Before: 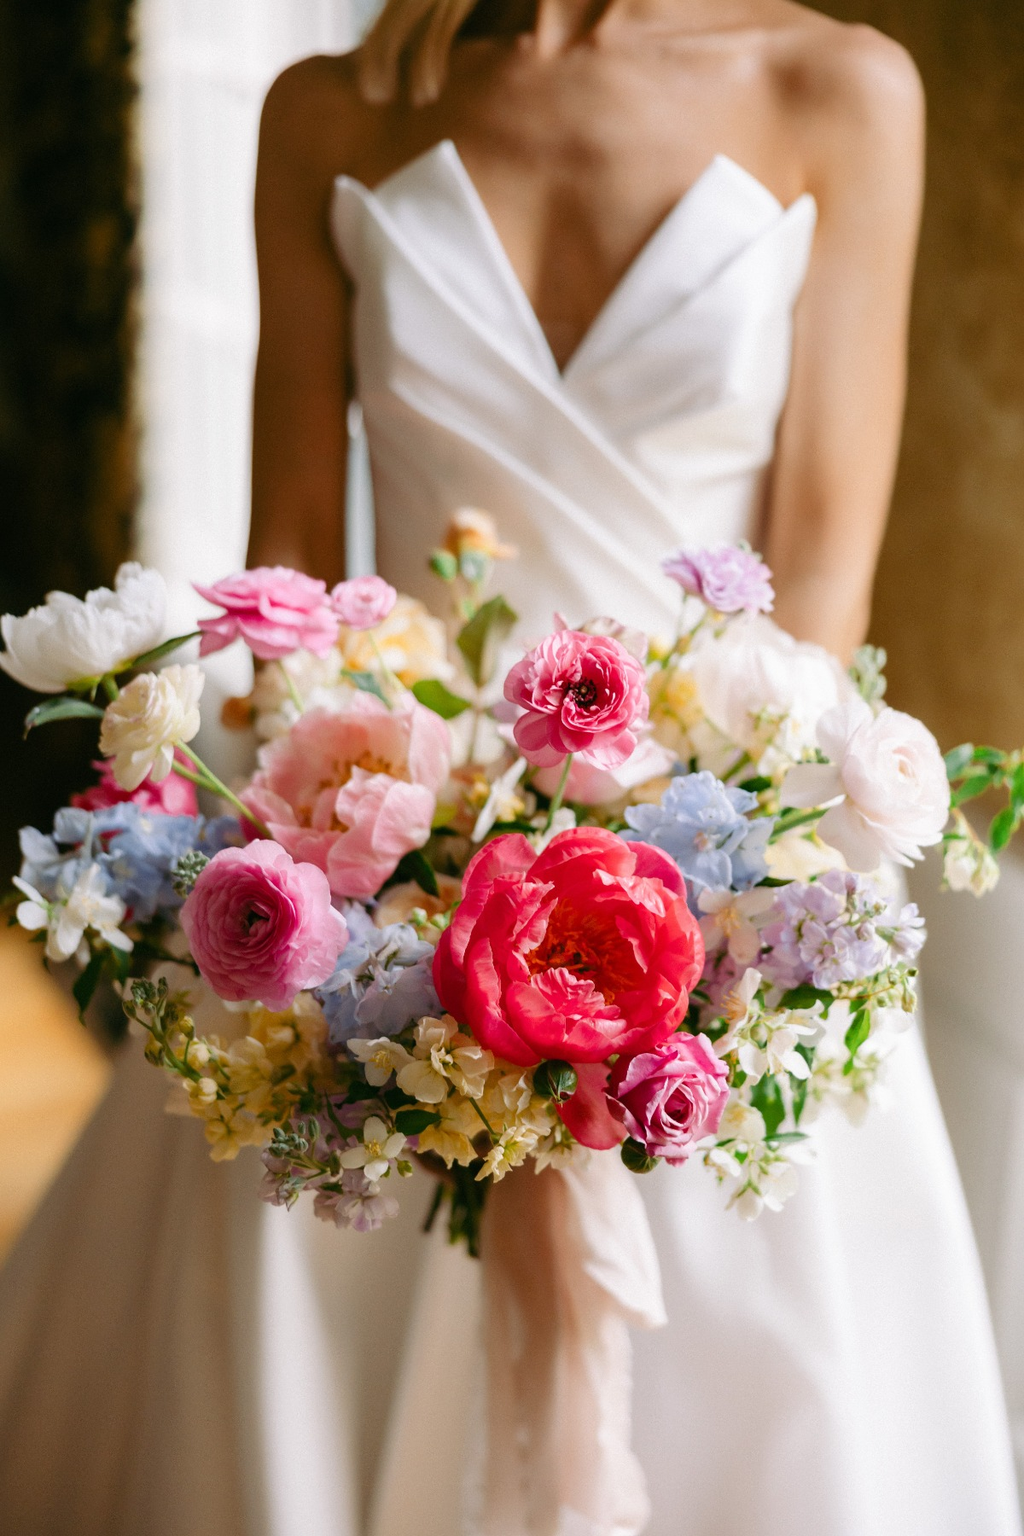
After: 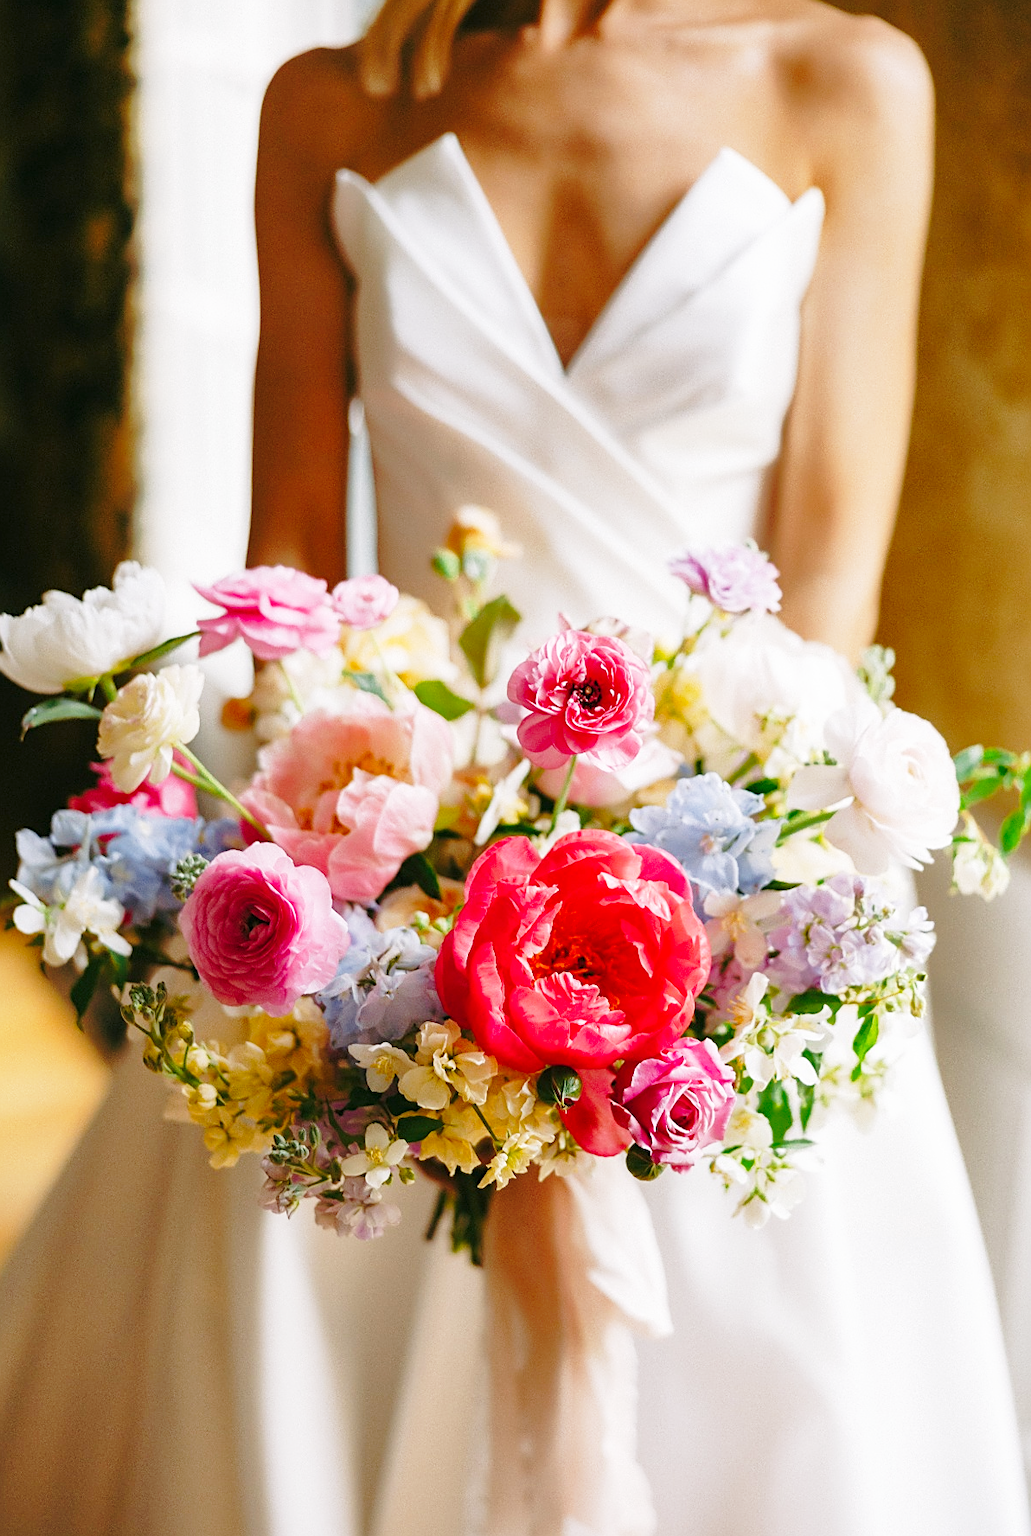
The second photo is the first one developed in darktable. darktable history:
crop: left 0.417%, top 0.611%, right 0.129%, bottom 0.705%
sharpen: on, module defaults
base curve: curves: ch0 [(0, 0) (0.028, 0.03) (0.121, 0.232) (0.46, 0.748) (0.859, 0.968) (1, 1)], preserve colors none
shadows and highlights: highlights color adjustment 55.05%
